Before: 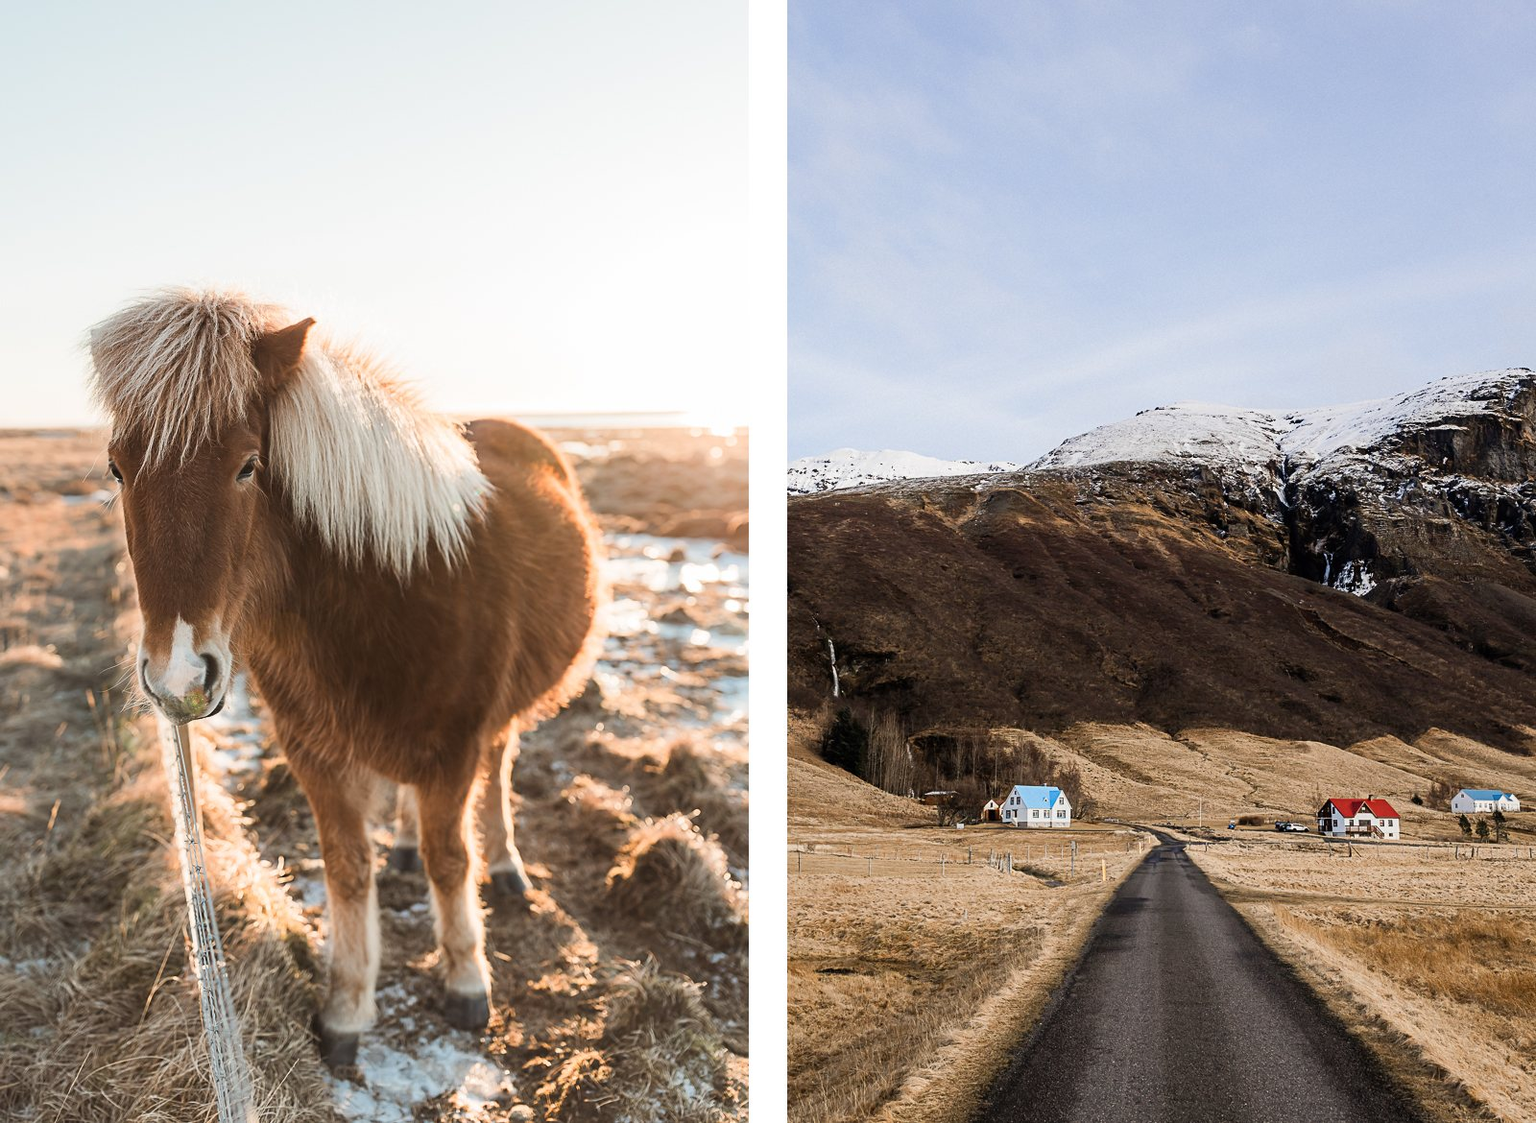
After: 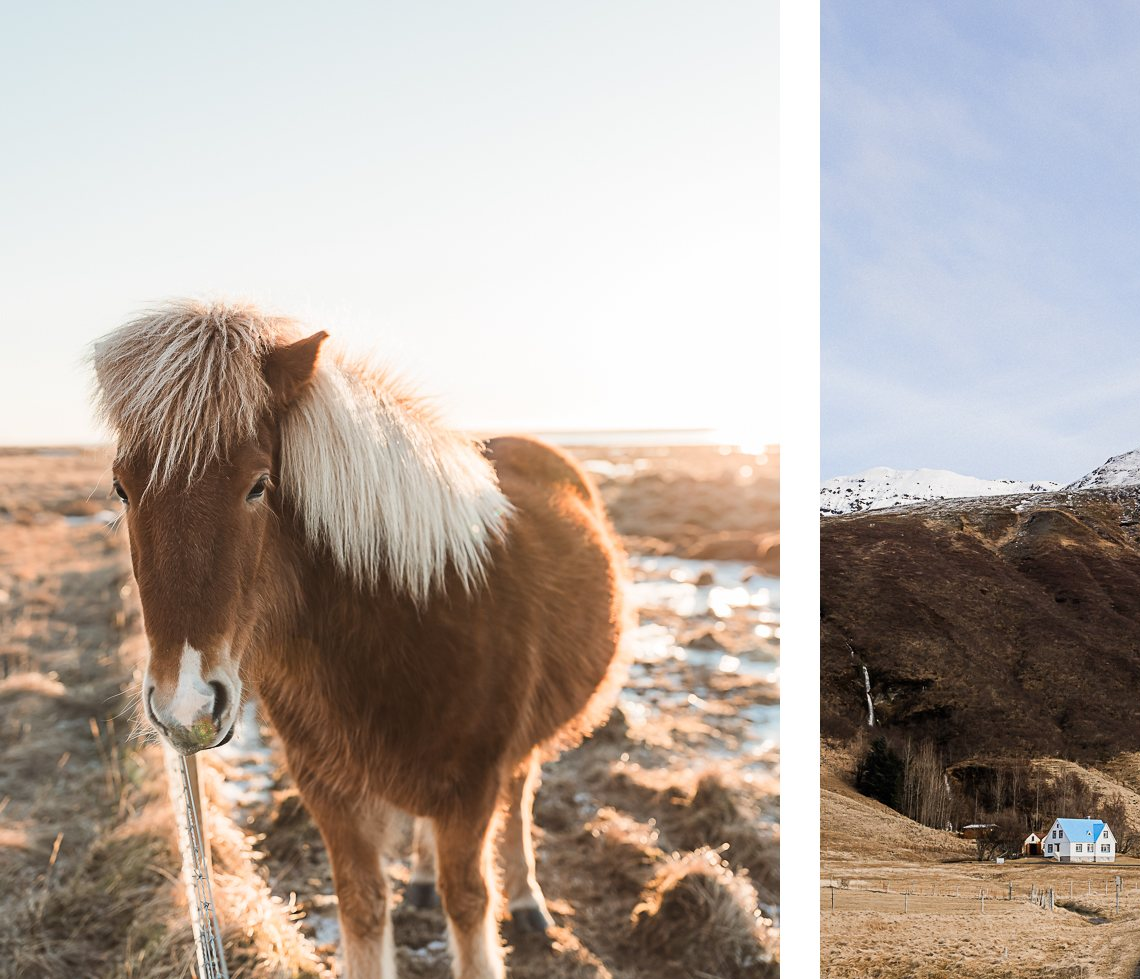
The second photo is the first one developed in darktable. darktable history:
crop: right 28.717%, bottom 16.295%
